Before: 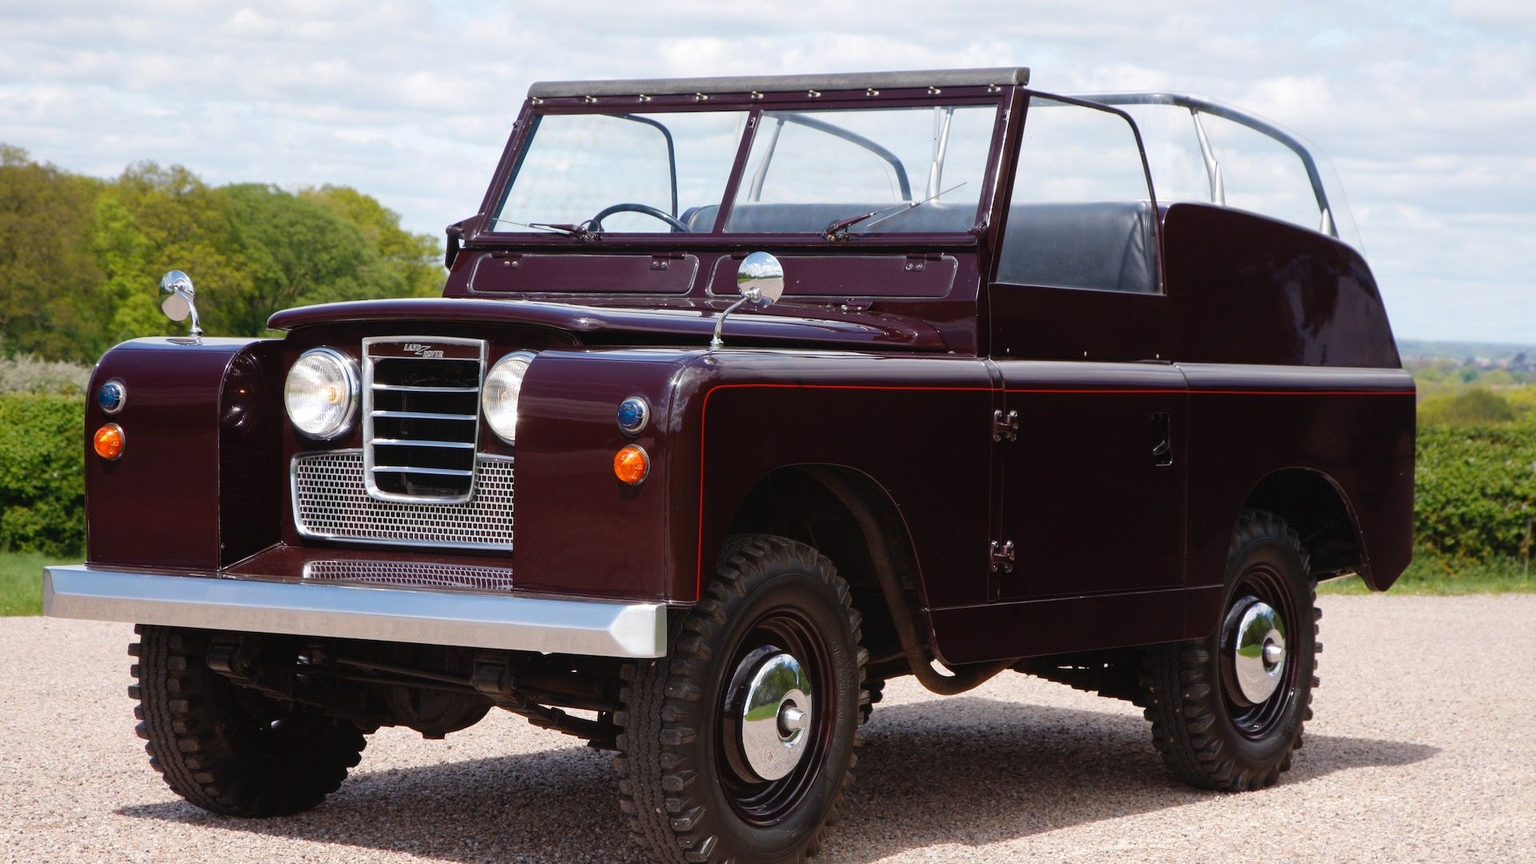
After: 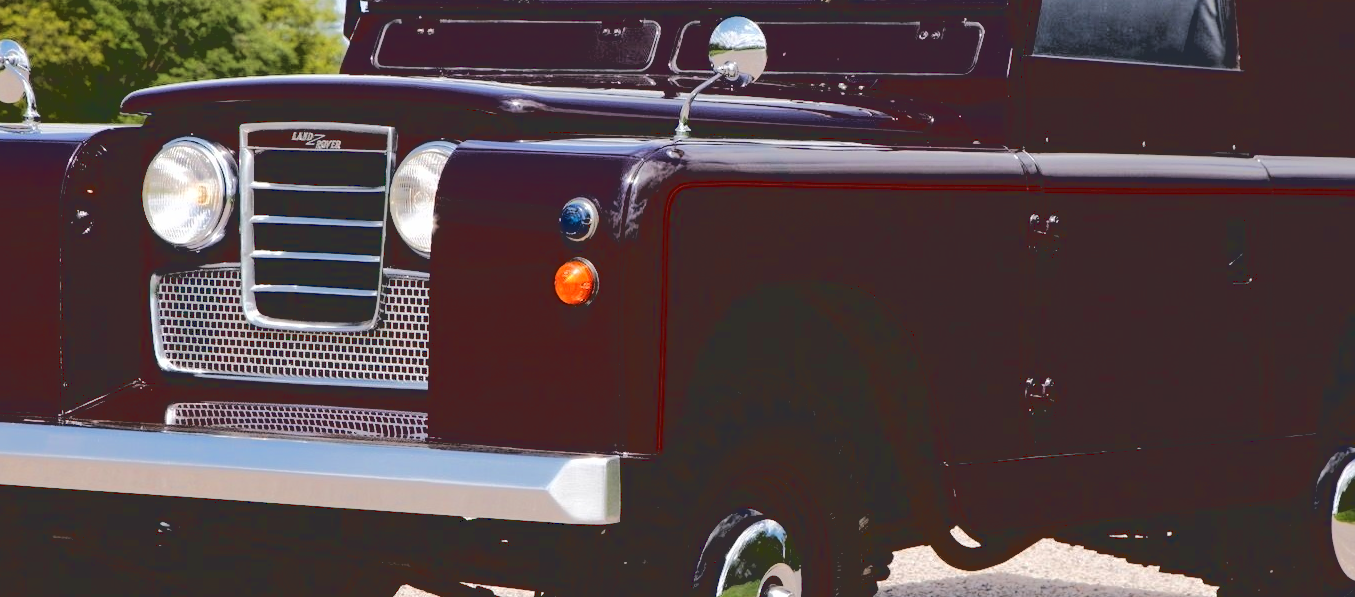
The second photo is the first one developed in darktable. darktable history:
base curve: curves: ch0 [(0.065, 0.026) (0.236, 0.358) (0.53, 0.546) (0.777, 0.841) (0.924, 0.992)], preserve colors average RGB
crop: left 11.123%, top 27.61%, right 18.3%, bottom 17.034%
